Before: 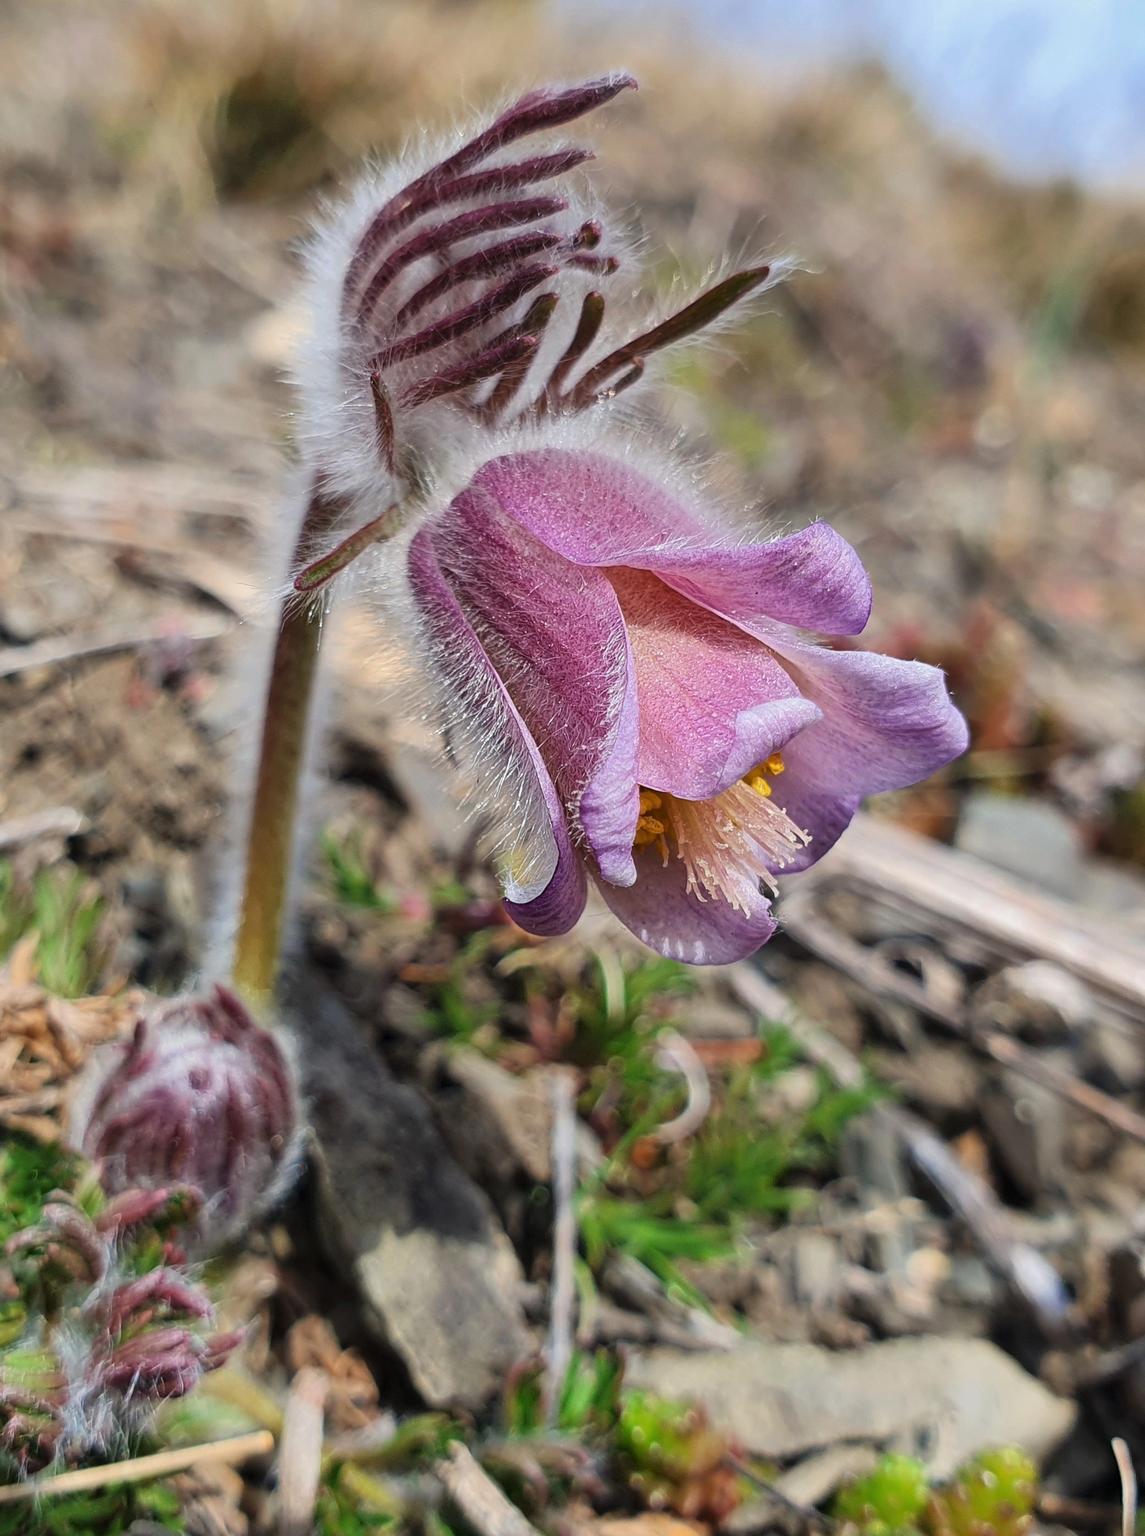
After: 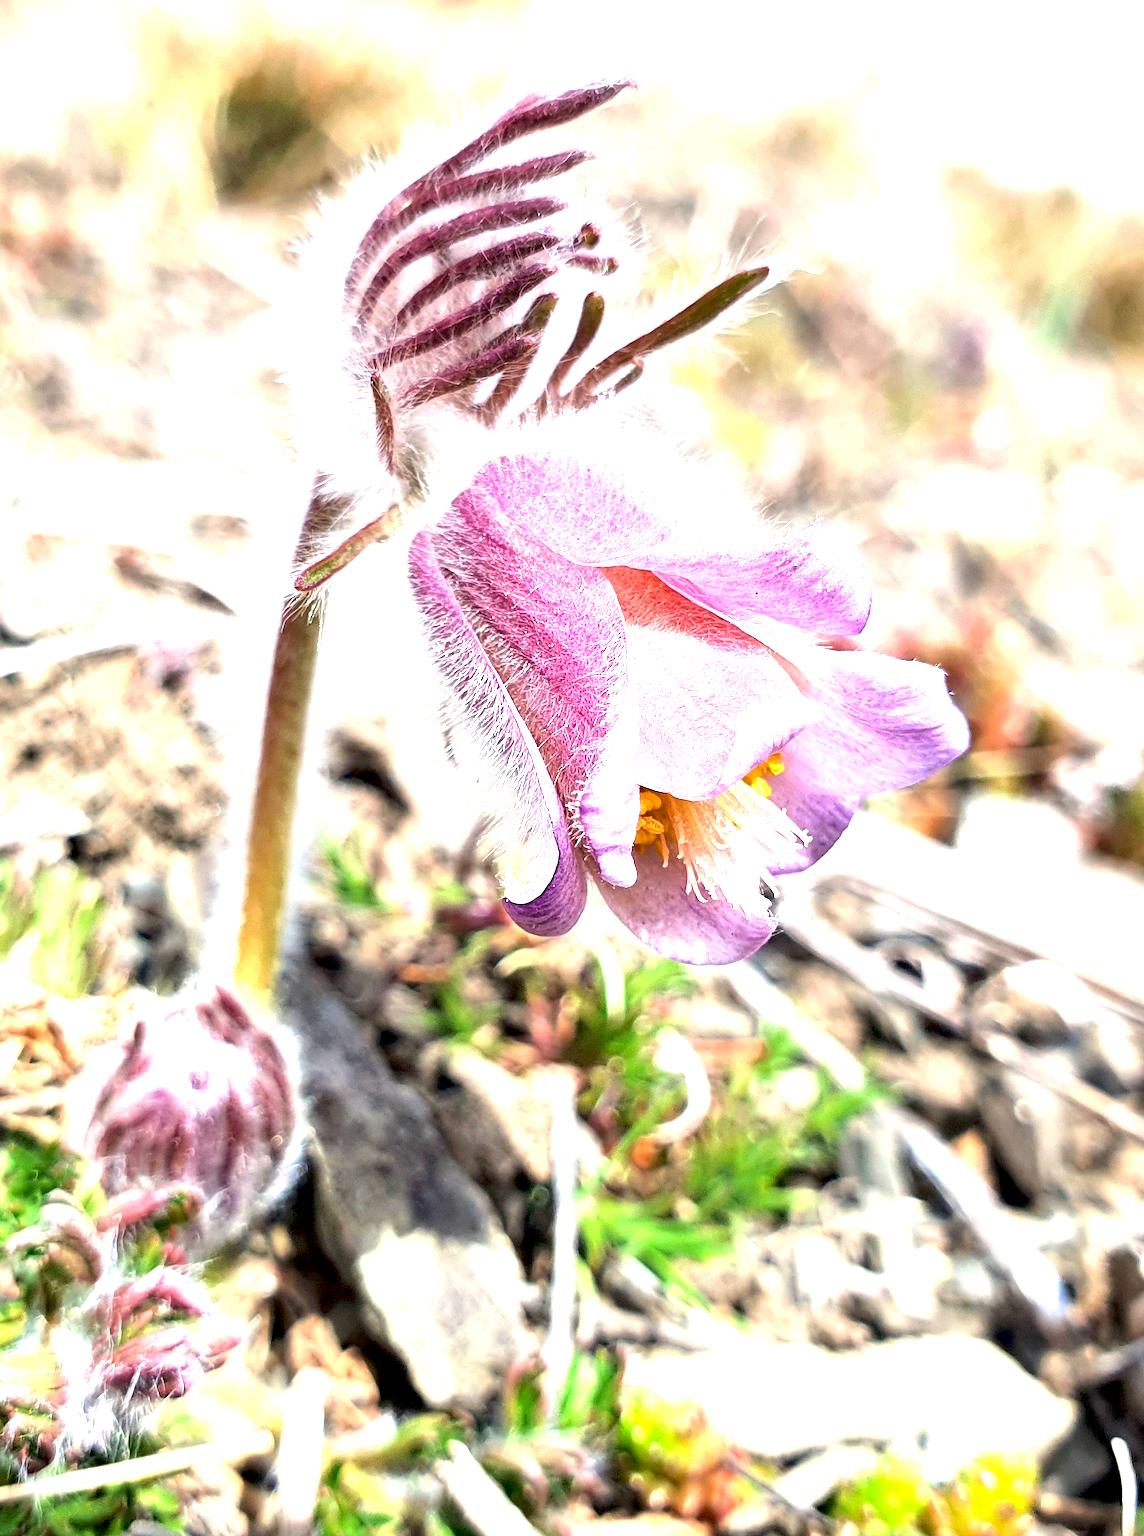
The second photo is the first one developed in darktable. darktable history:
exposure: black level correction 0.005, exposure 2.083 EV, compensate highlight preservation false
